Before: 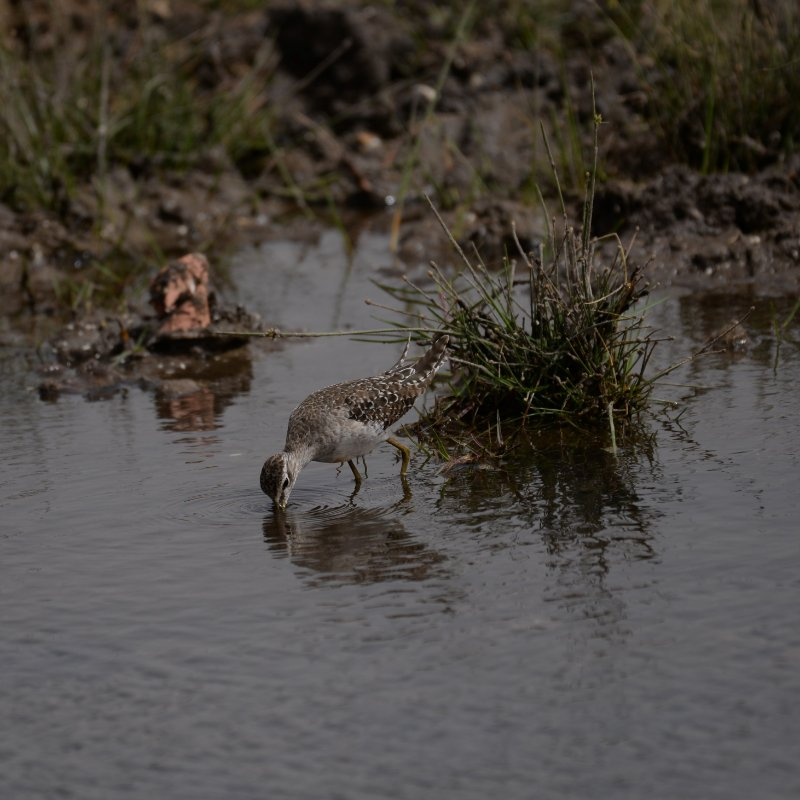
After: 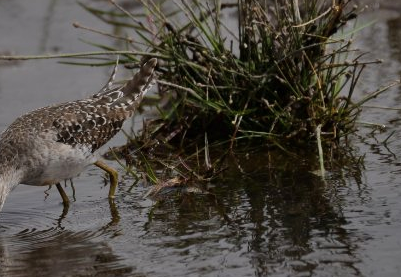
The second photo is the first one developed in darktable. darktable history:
shadows and highlights: white point adjustment 0.1, highlights -70, soften with gaussian
crop: left 36.607%, top 34.735%, right 13.146%, bottom 30.611%
